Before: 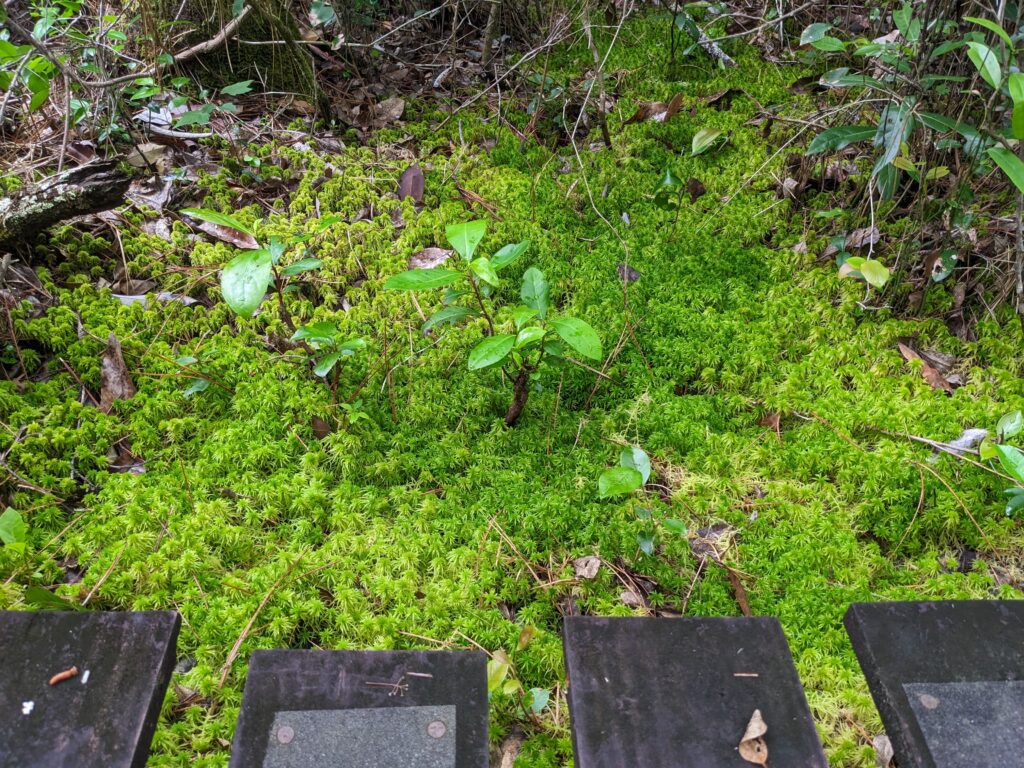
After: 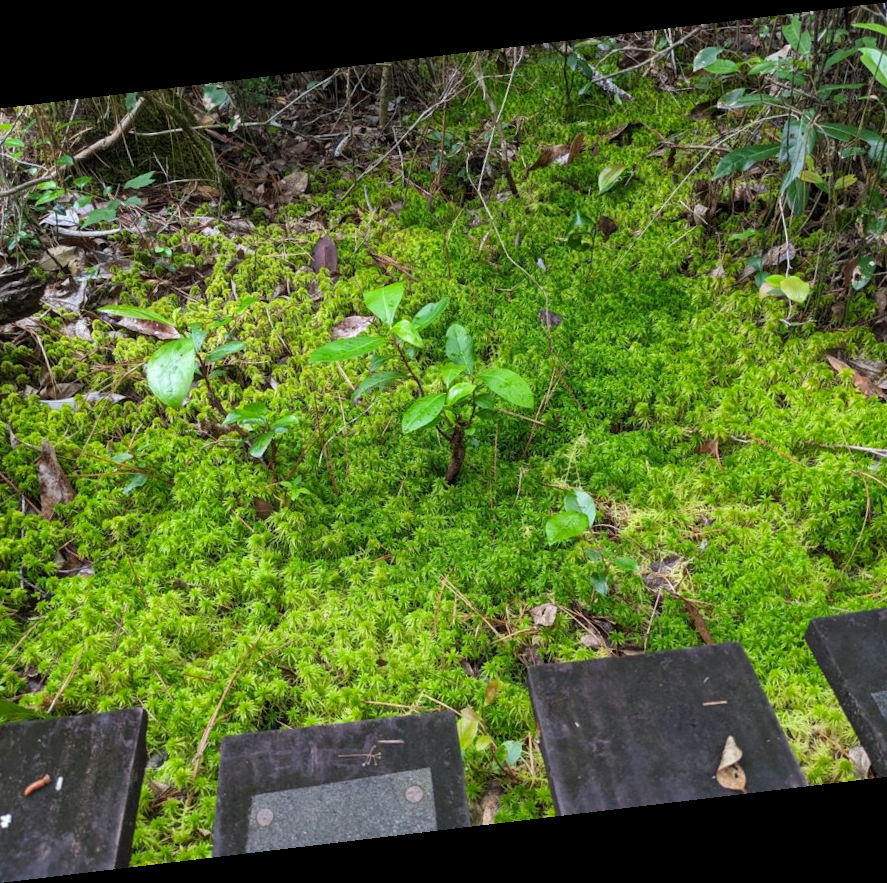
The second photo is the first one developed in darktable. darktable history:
color correction: highlights a* -2.68, highlights b* 2.57
crop and rotate: left 9.597%, right 10.195%
rotate and perspective: rotation -6.83°, automatic cropping off
